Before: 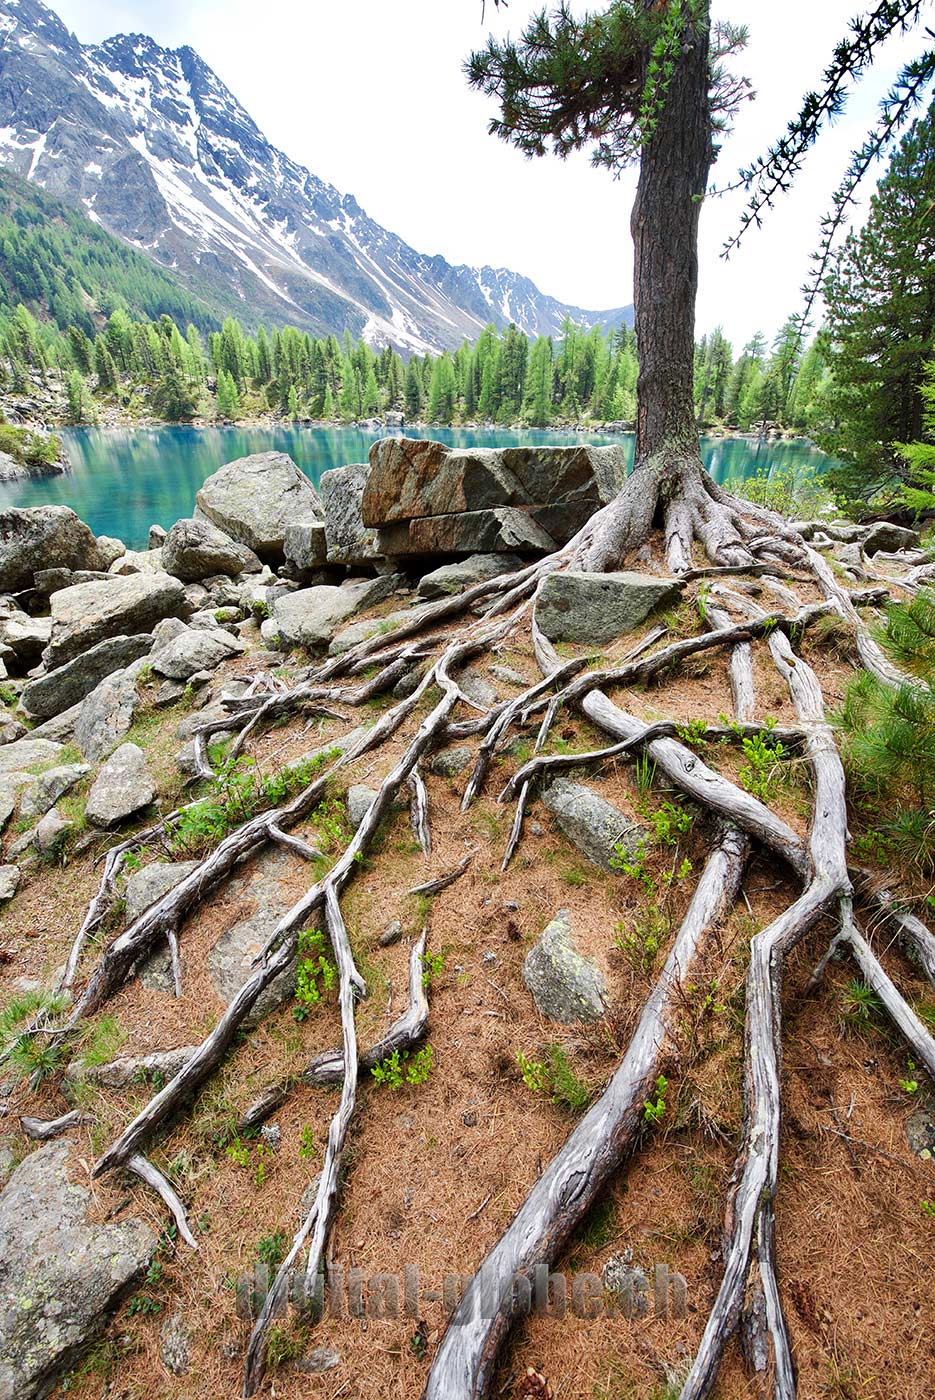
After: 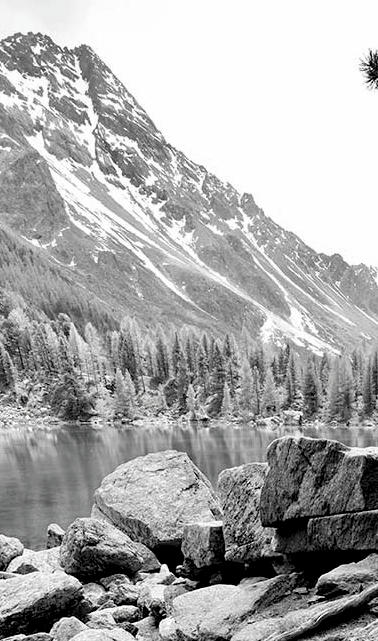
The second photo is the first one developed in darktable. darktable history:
exposure: black level correction 0.016, exposure -0.007 EV, compensate highlight preservation false
contrast brightness saturation: saturation -0.991
crop and rotate: left 10.914%, top 0.102%, right 48.629%, bottom 54.106%
